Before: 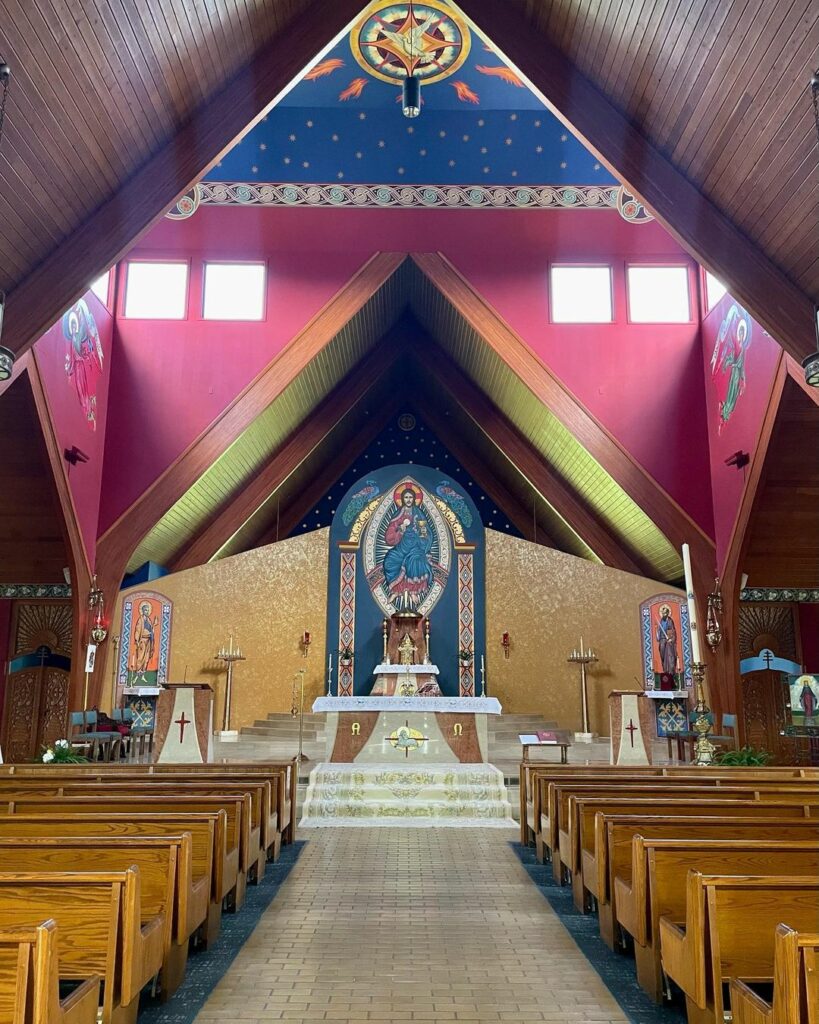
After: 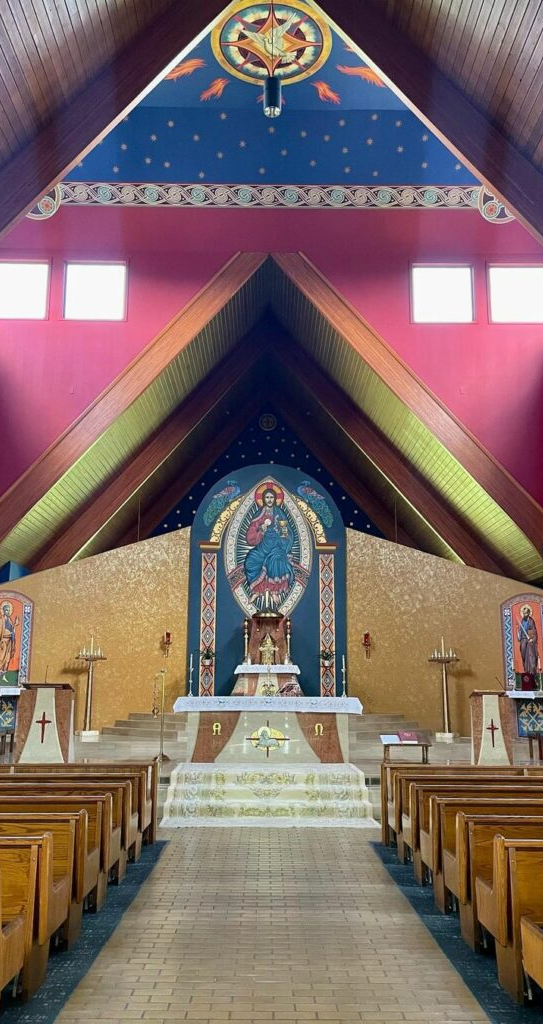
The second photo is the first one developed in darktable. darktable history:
crop: left 17.024%, right 16.632%
